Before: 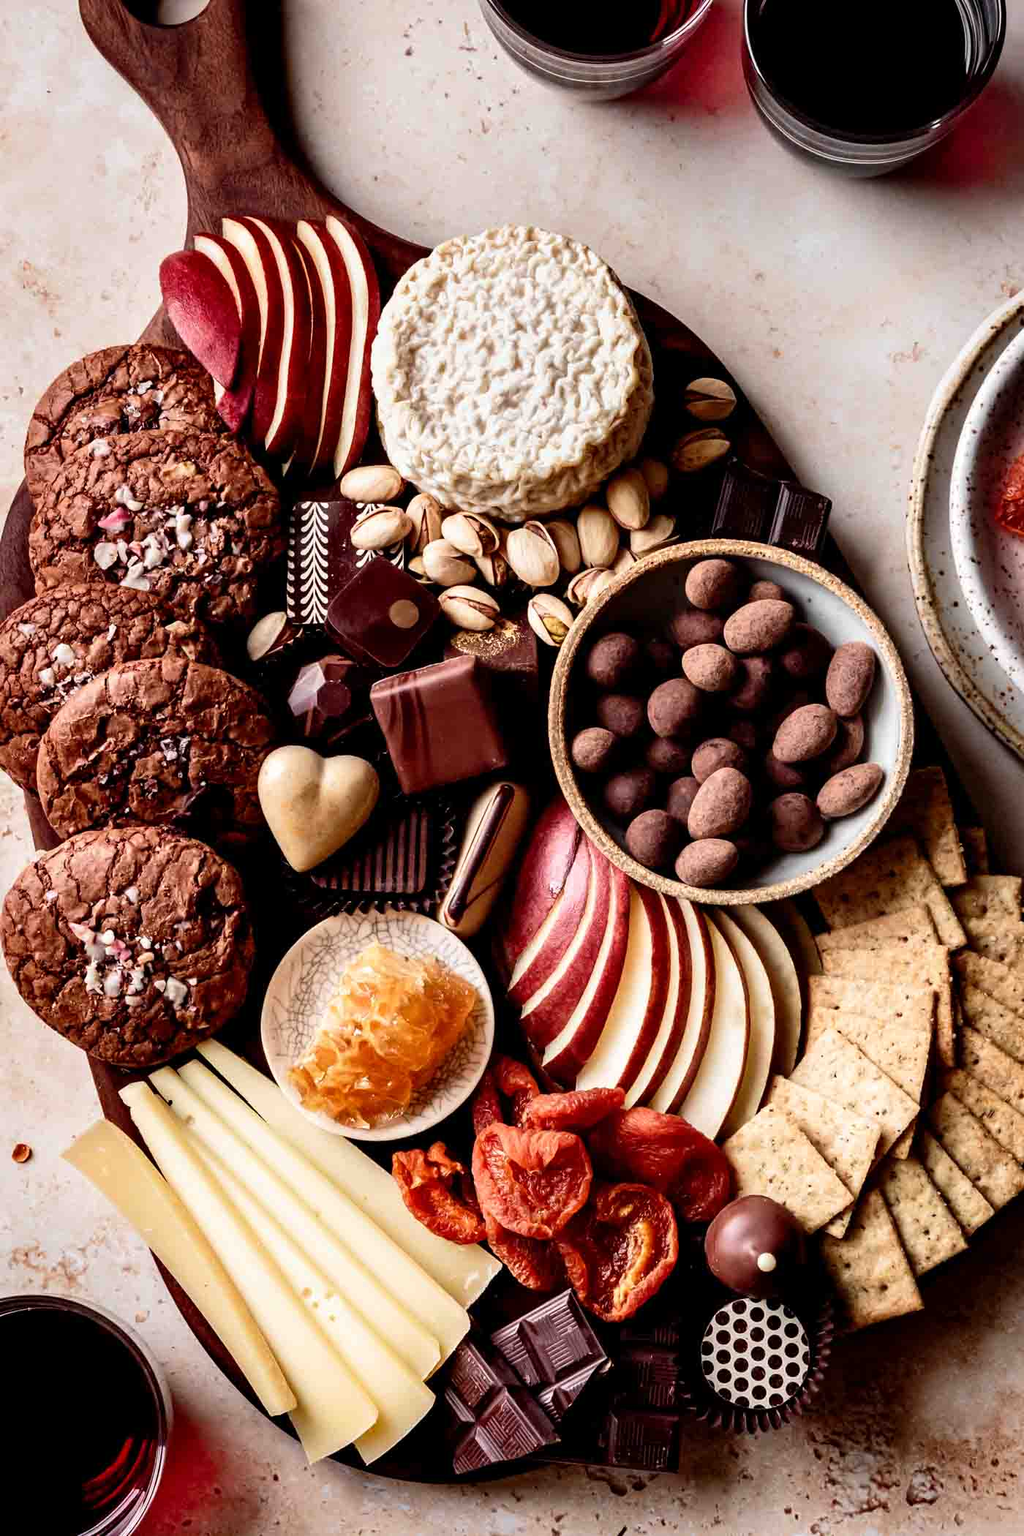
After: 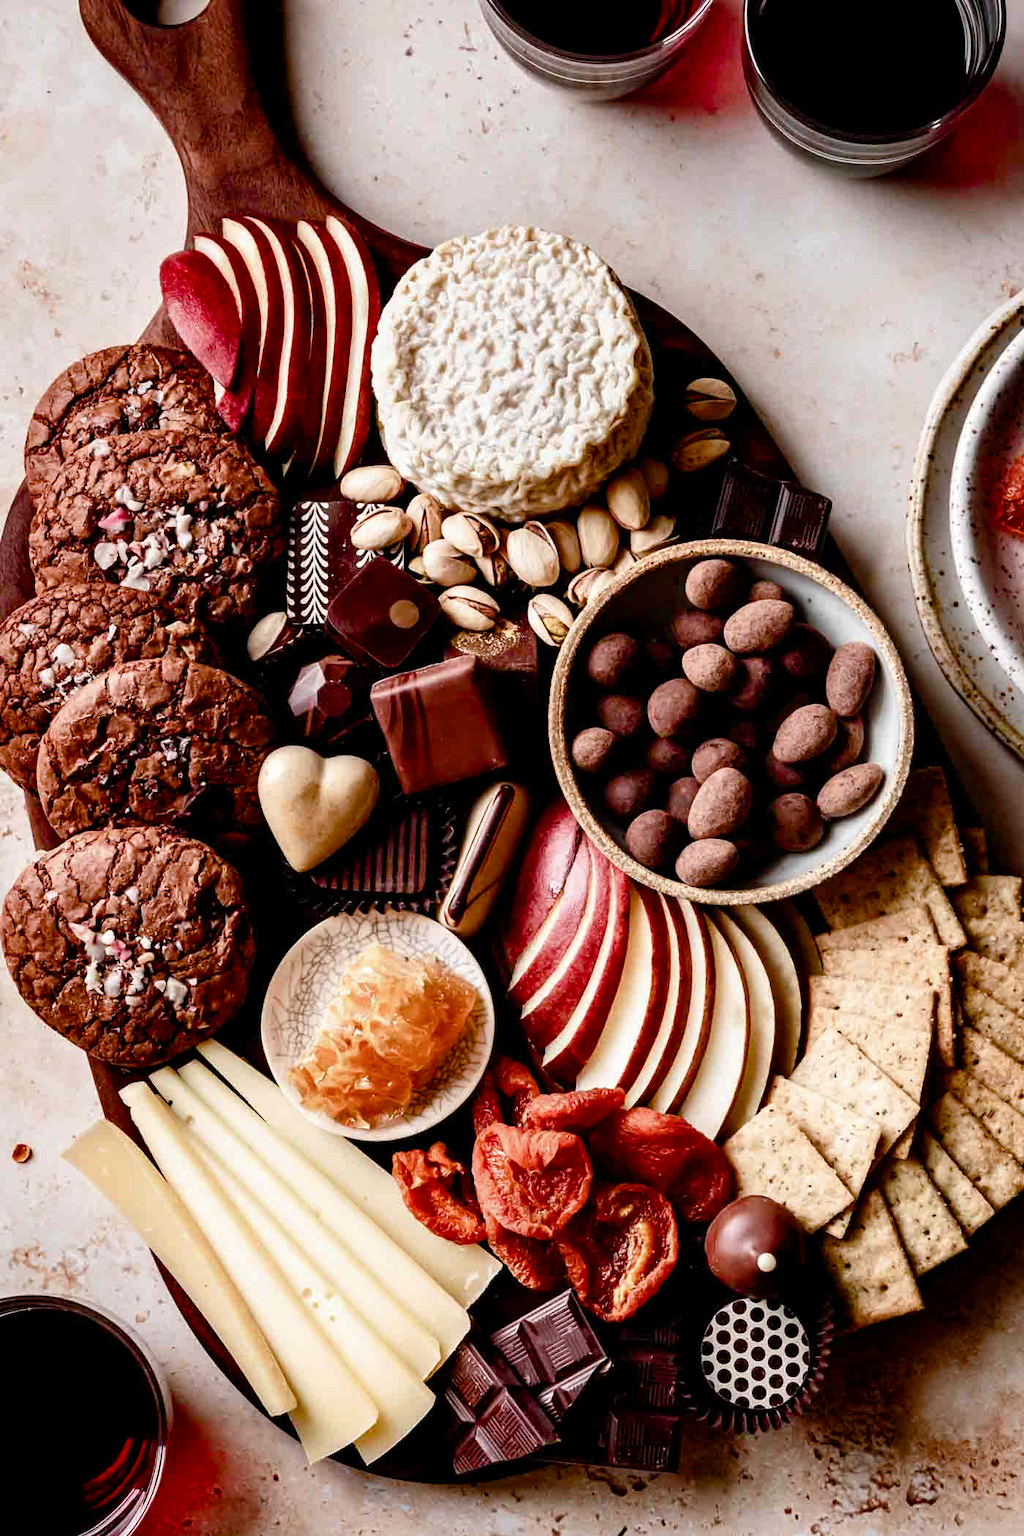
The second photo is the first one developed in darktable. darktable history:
color balance rgb: shadows lift › chroma 4.008%, shadows lift › hue 90.23°, perceptual saturation grading › global saturation 20%, perceptual saturation grading › highlights -49.737%, perceptual saturation grading › shadows 24.407%
